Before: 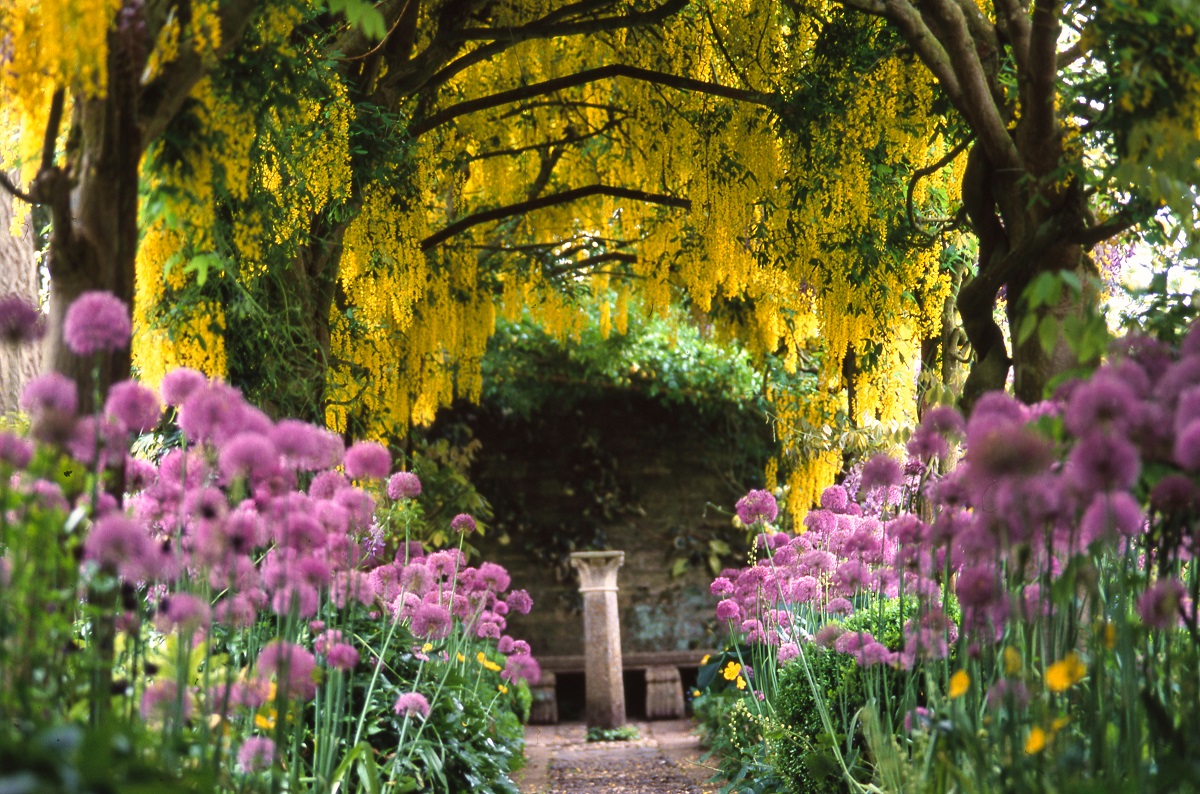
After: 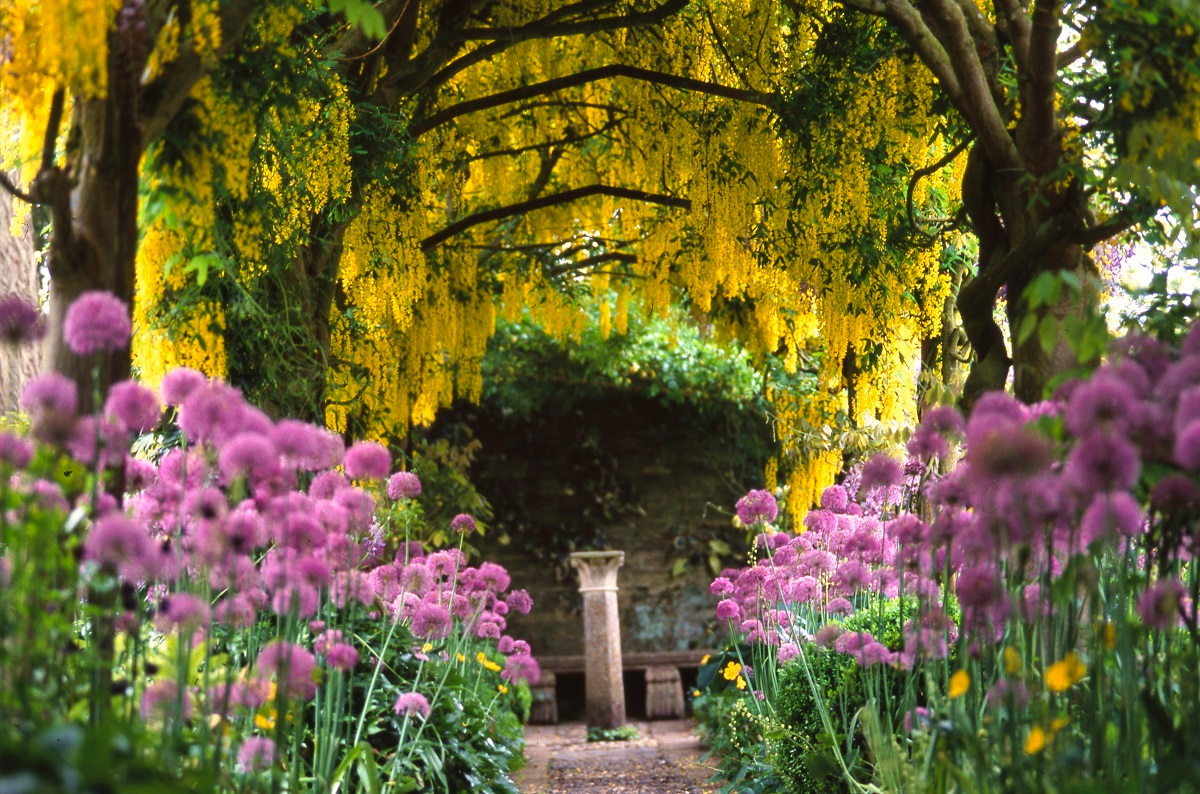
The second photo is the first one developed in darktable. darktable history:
contrast brightness saturation: saturation 0.101
